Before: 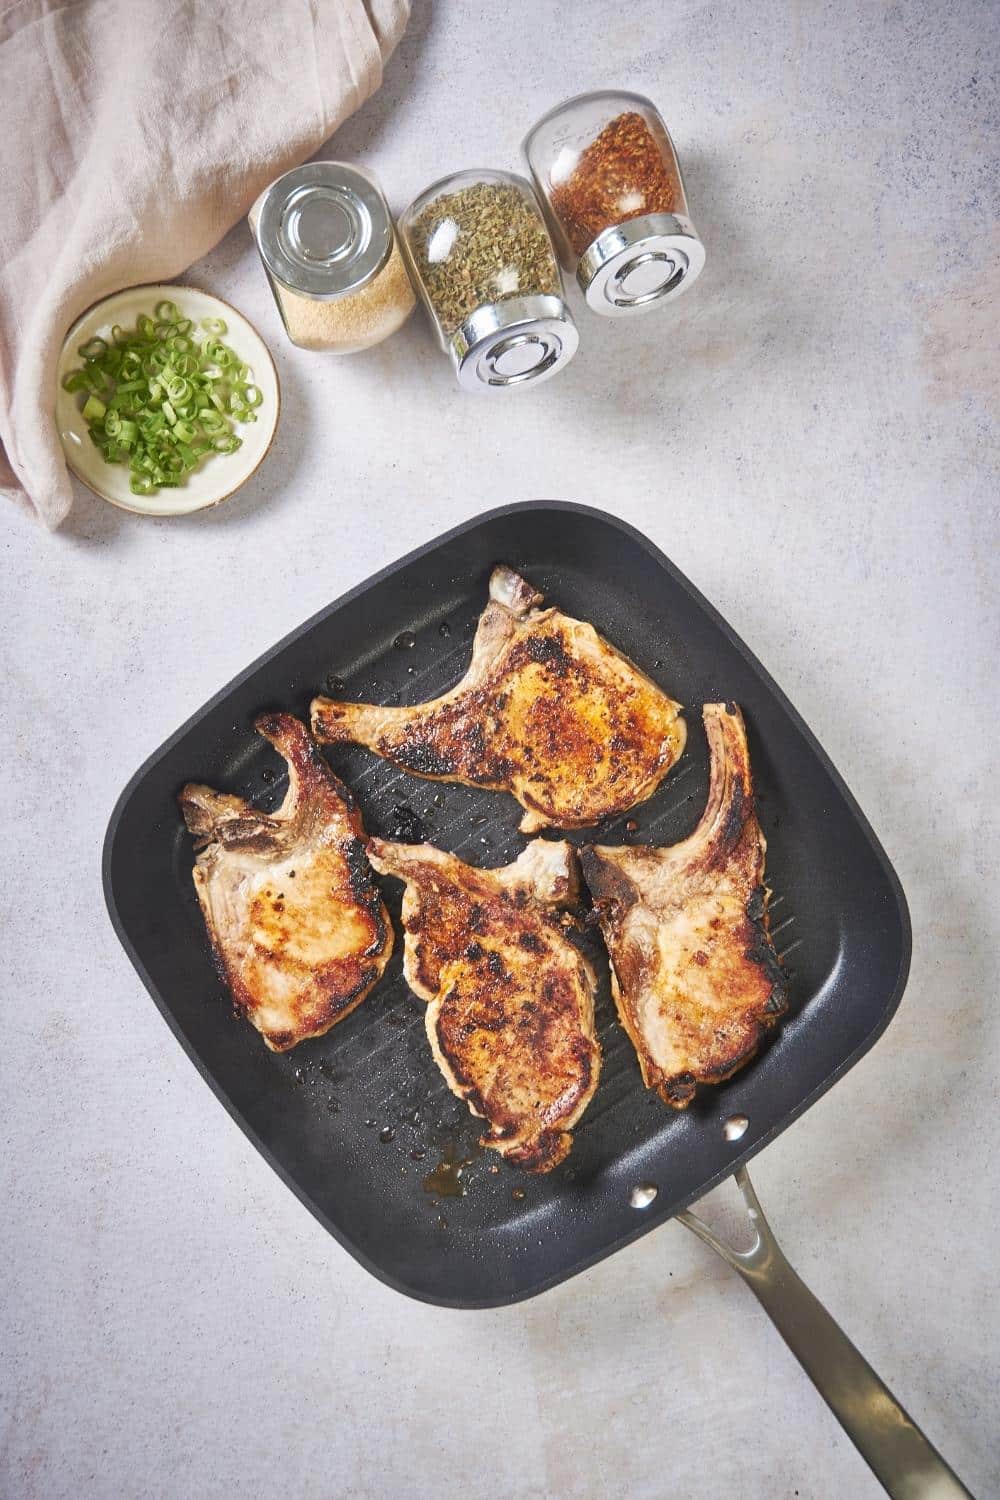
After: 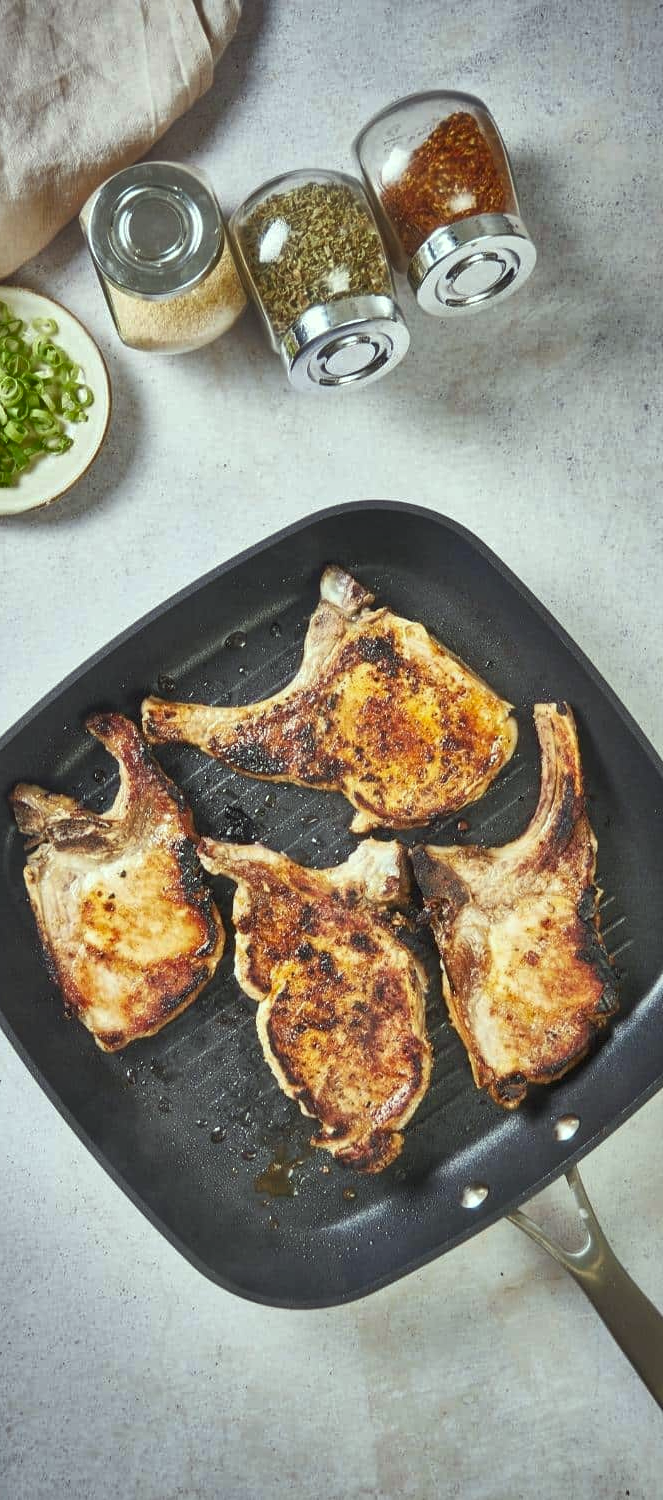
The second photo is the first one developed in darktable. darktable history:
shadows and highlights: radius 108.75, shadows 44.3, highlights -67.52, low approximation 0.01, soften with gaussian
local contrast: highlights 101%, shadows 97%, detail 119%, midtone range 0.2
crop: left 16.991%, right 16.684%
color correction: highlights a* -7.93, highlights b* 3.45
